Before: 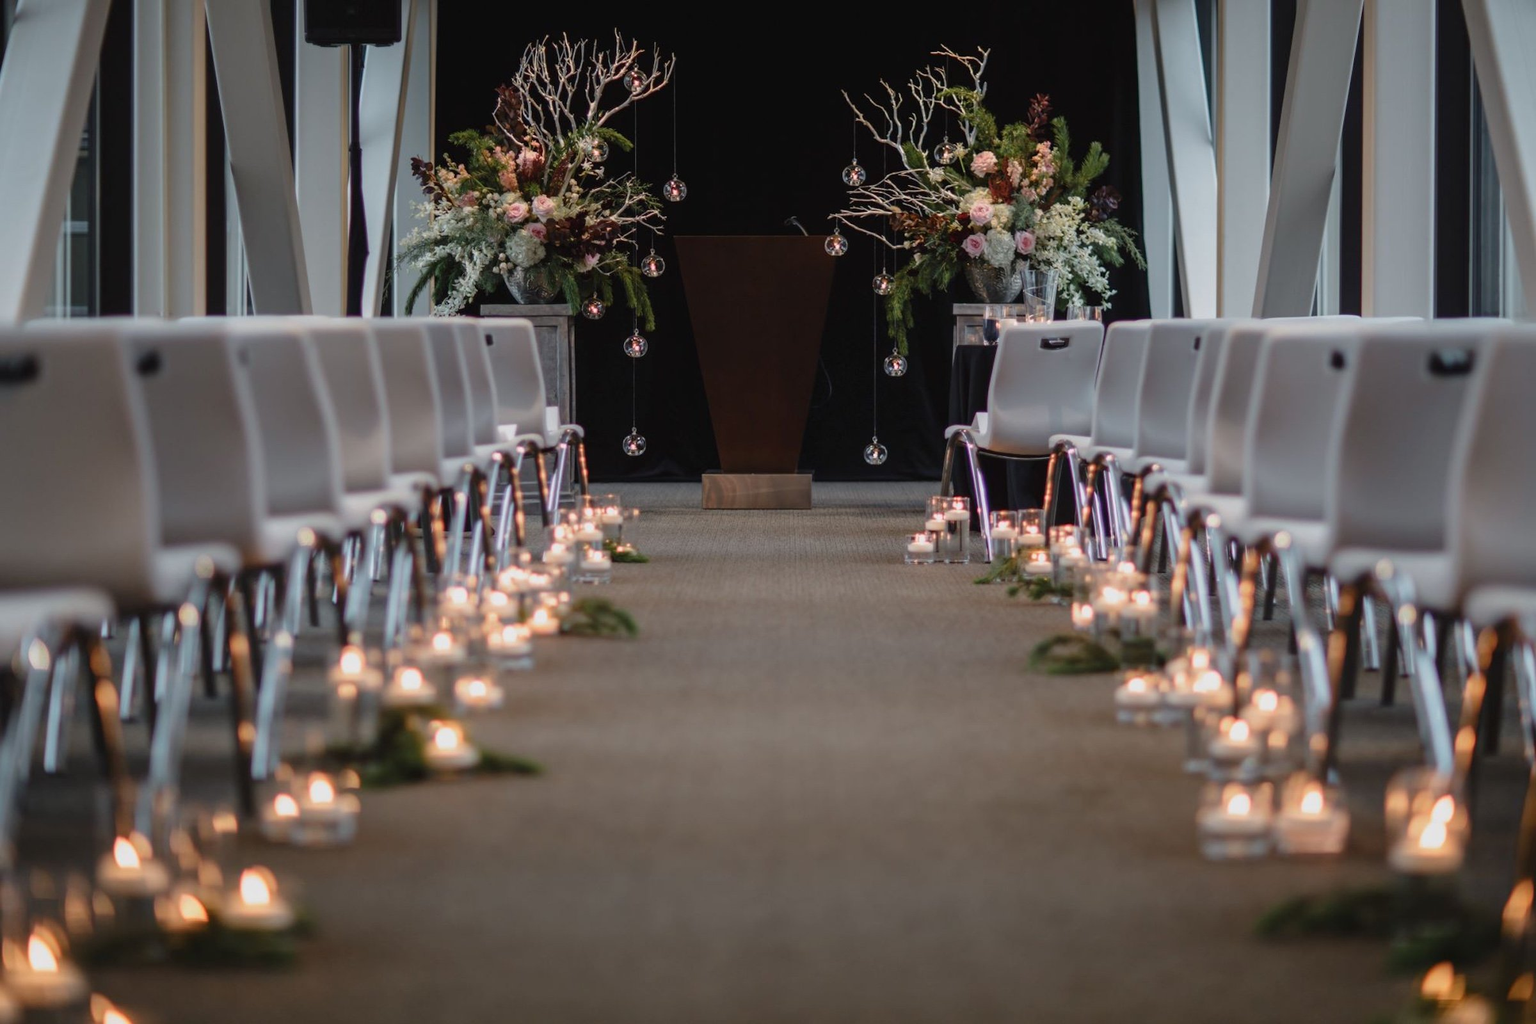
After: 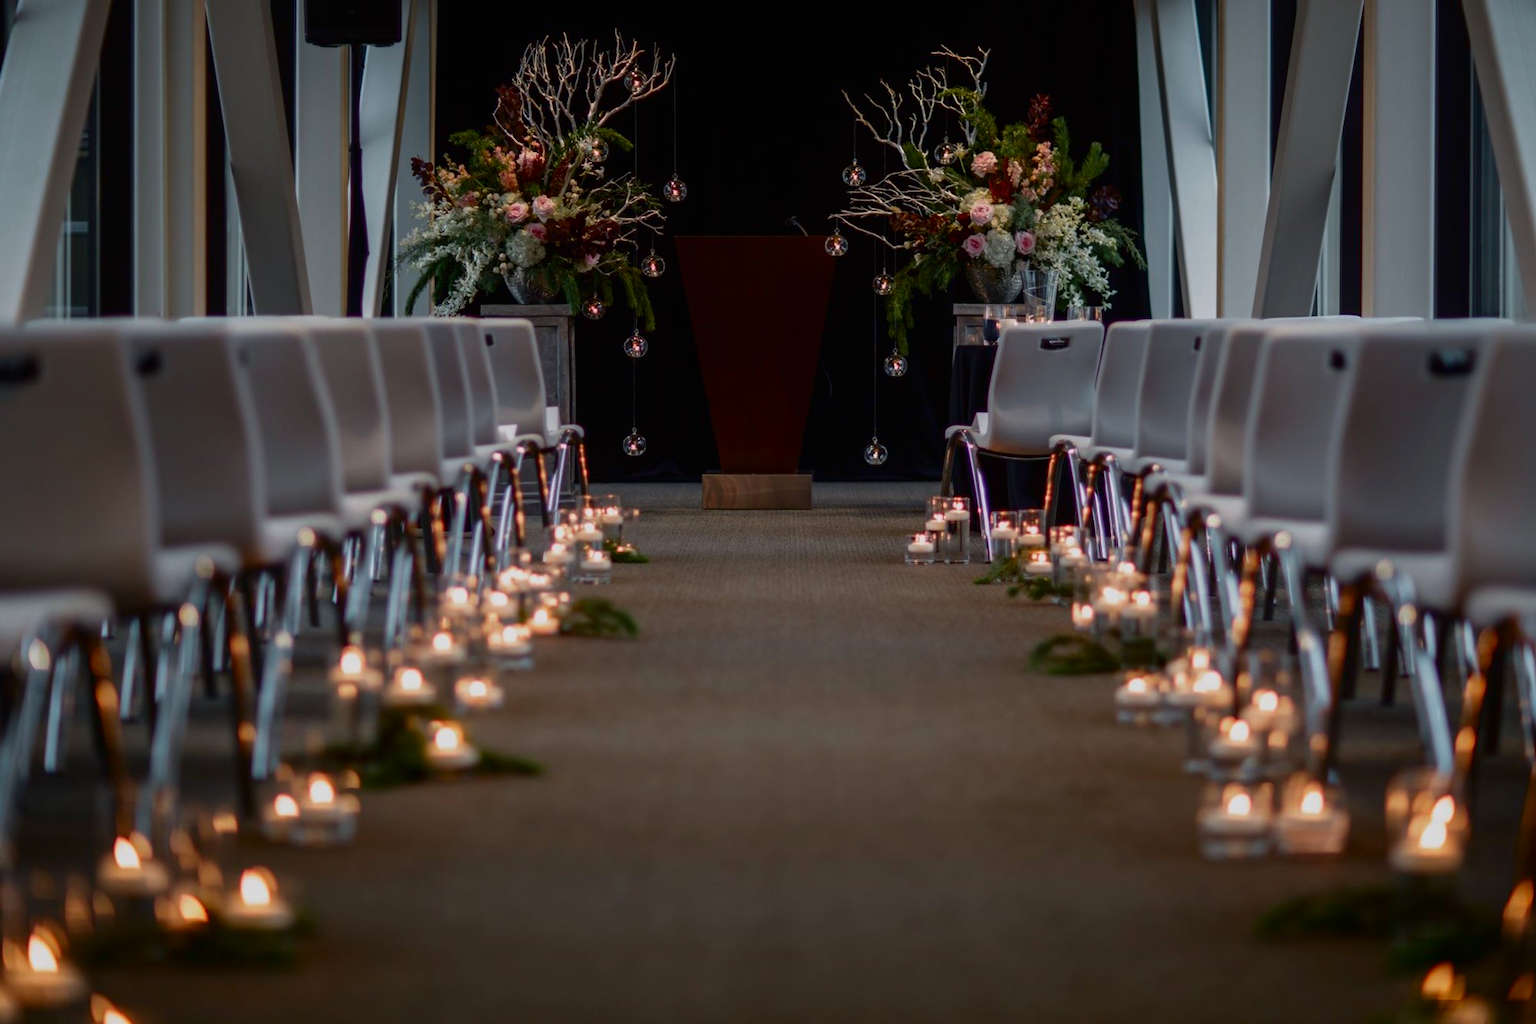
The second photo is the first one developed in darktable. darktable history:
contrast brightness saturation: brightness -0.248, saturation 0.203
